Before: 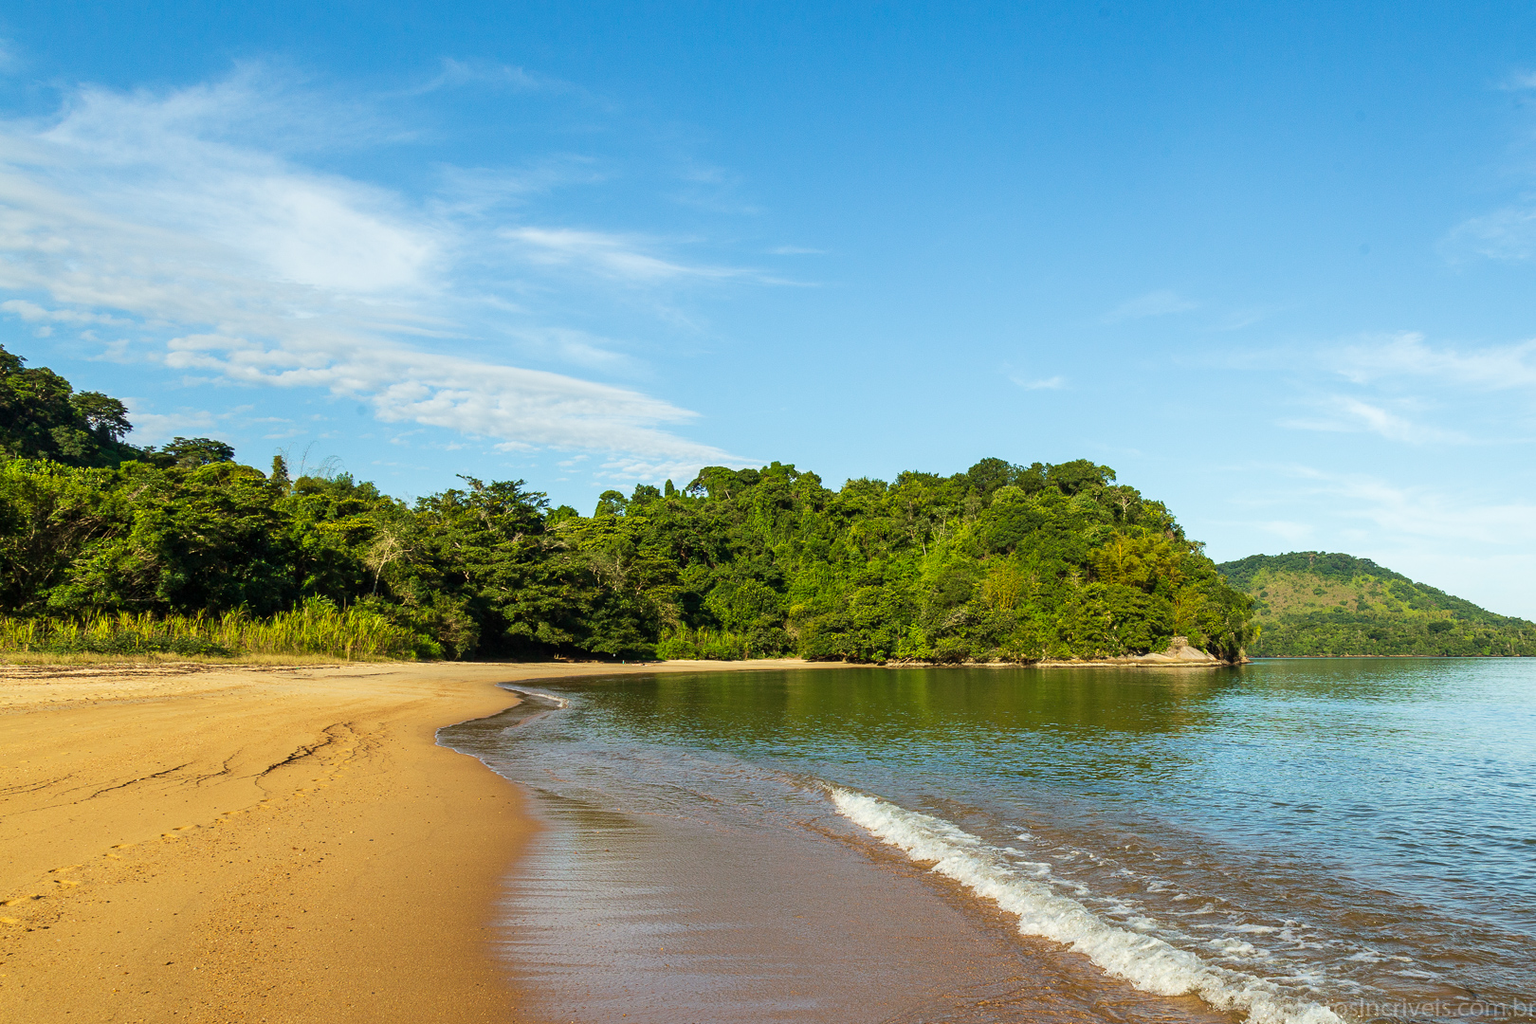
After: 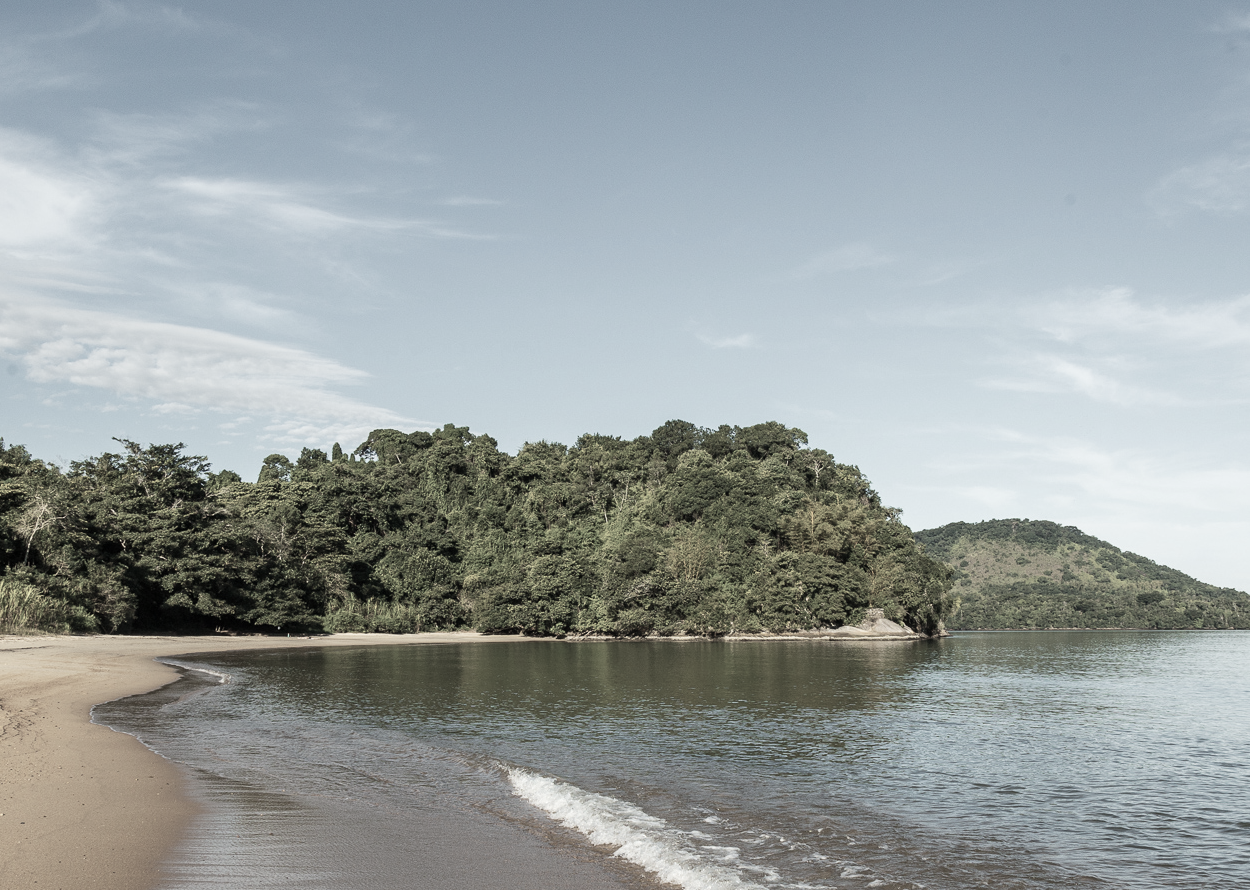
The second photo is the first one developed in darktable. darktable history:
crop: left 22.801%, top 5.838%, bottom 11.697%
color correction: highlights b* -0.03, saturation 0.267
